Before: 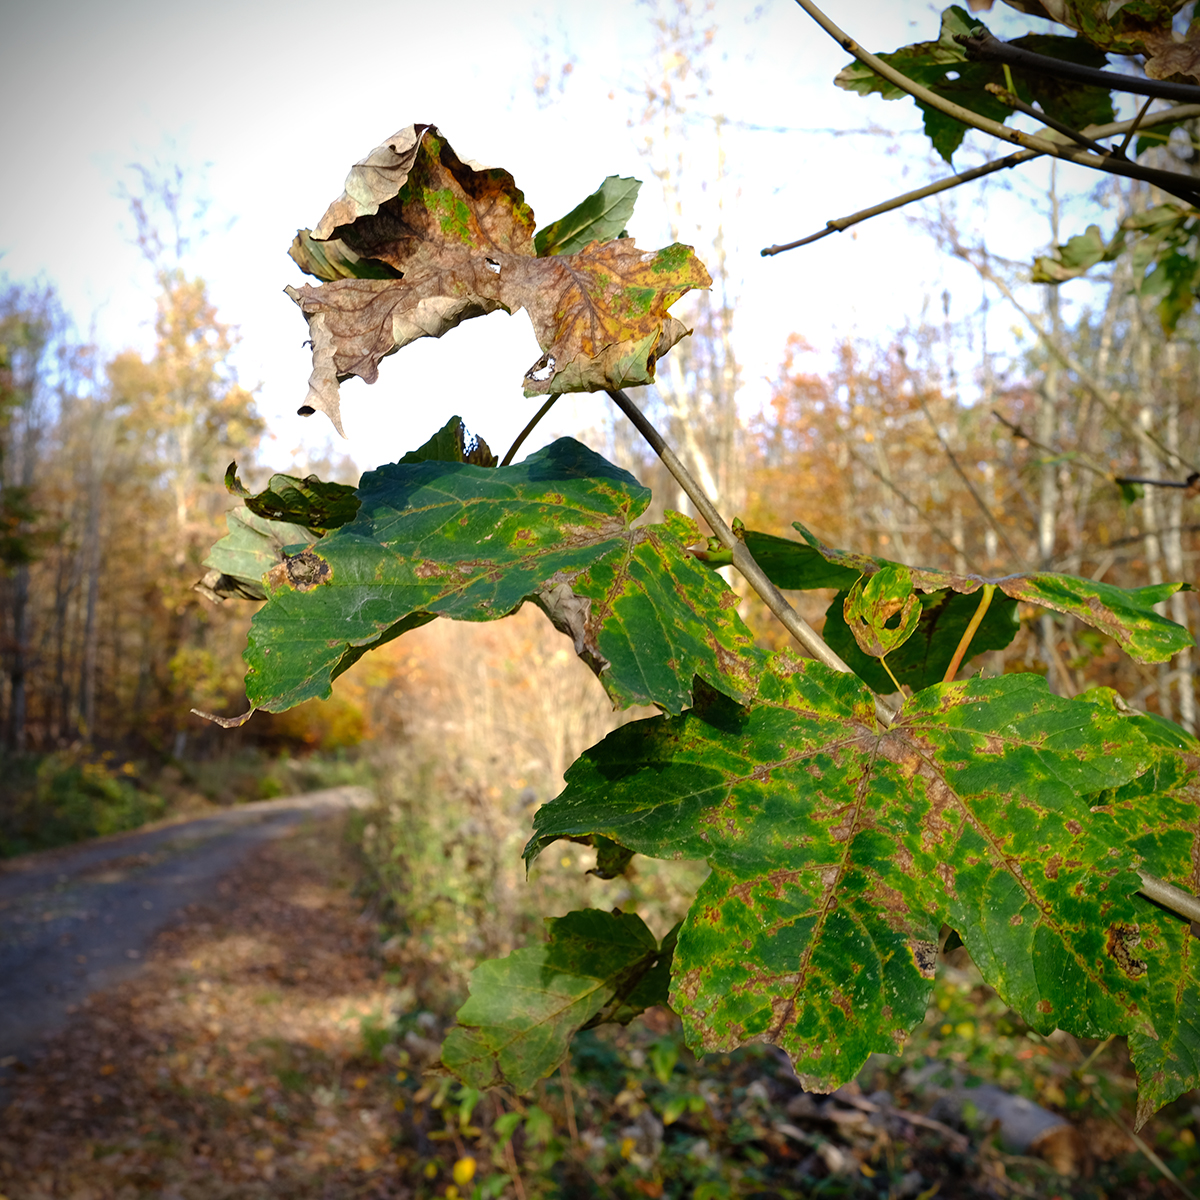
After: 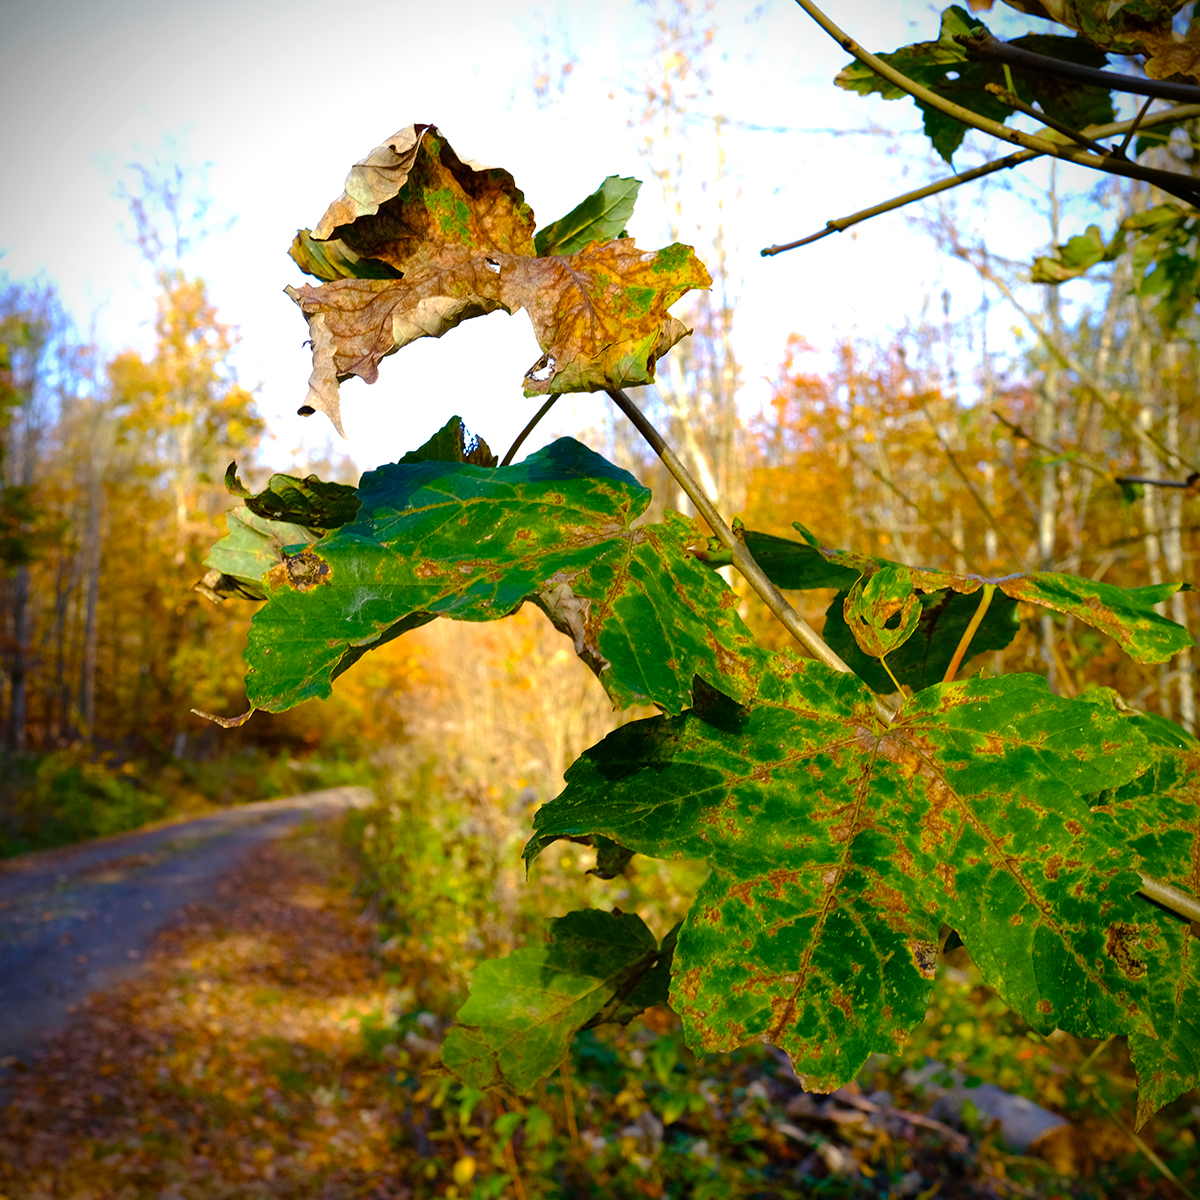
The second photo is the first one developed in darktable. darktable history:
color balance rgb: linear chroma grading › global chroma 10.349%, perceptual saturation grading › global saturation 36.421%, perceptual saturation grading › shadows 36.008%, global vibrance 20%
